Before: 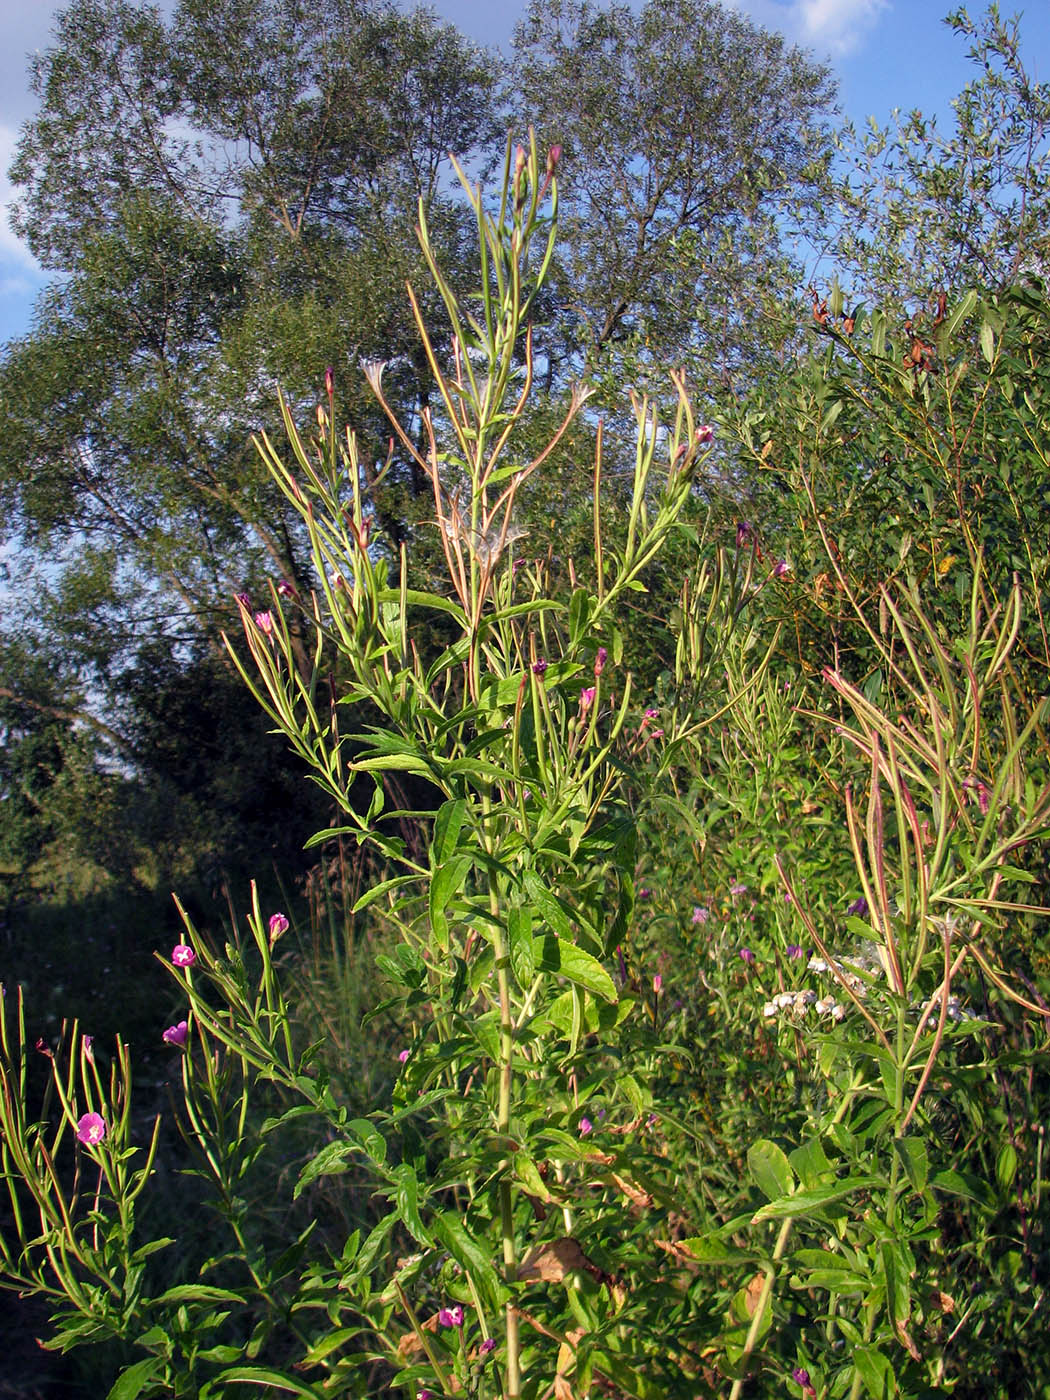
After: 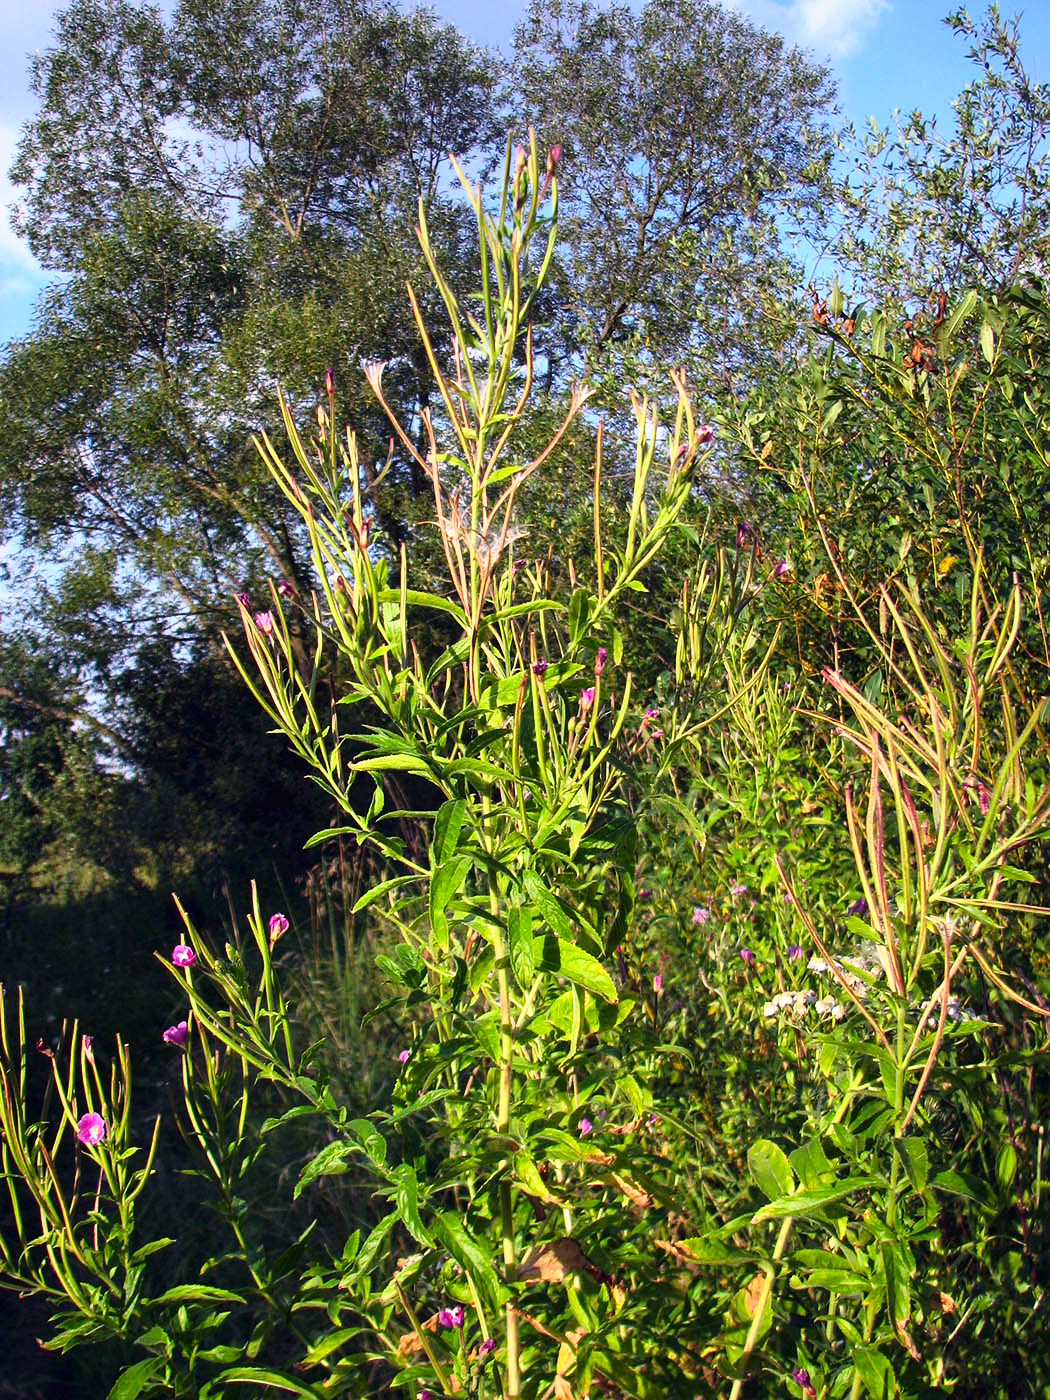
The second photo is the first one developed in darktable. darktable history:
color balance rgb: perceptual saturation grading › global saturation 10%, global vibrance 10%
tone curve: curves: ch0 [(0, 0.013) (0.198, 0.175) (0.512, 0.582) (0.625, 0.754) (0.81, 0.934) (1, 1)], color space Lab, linked channels, preserve colors none
